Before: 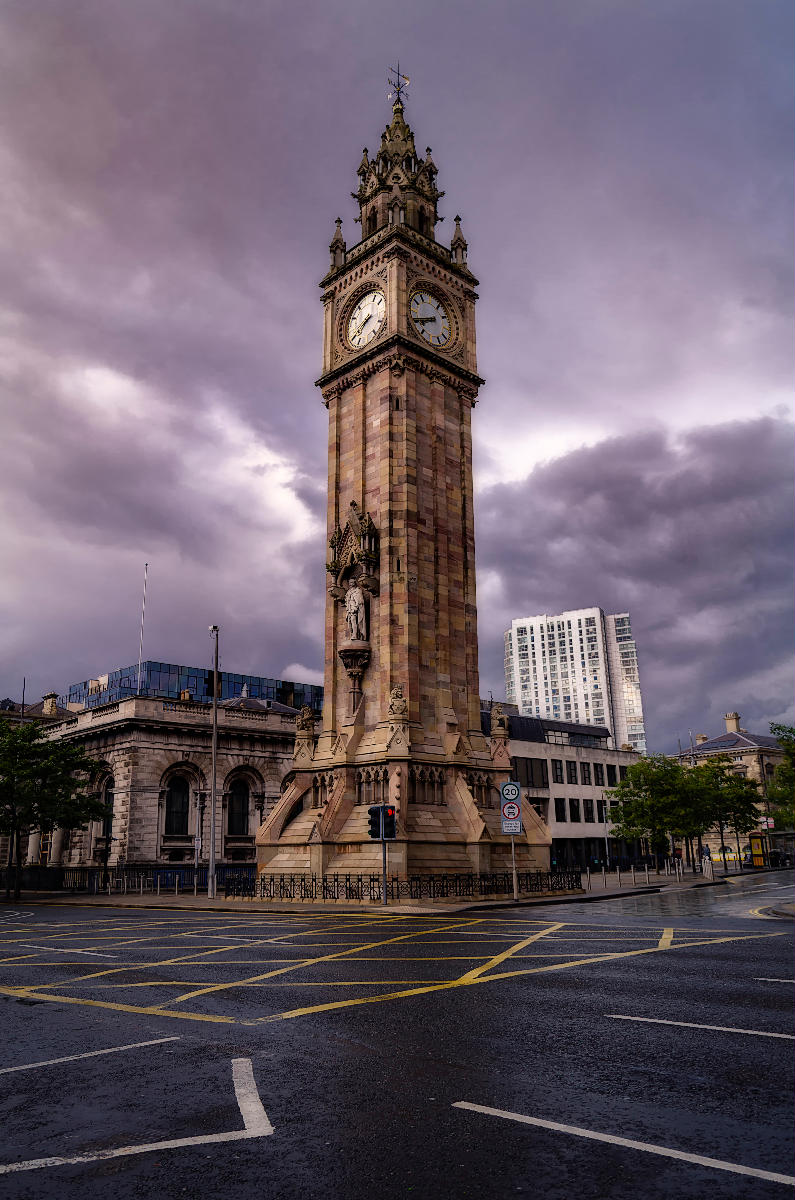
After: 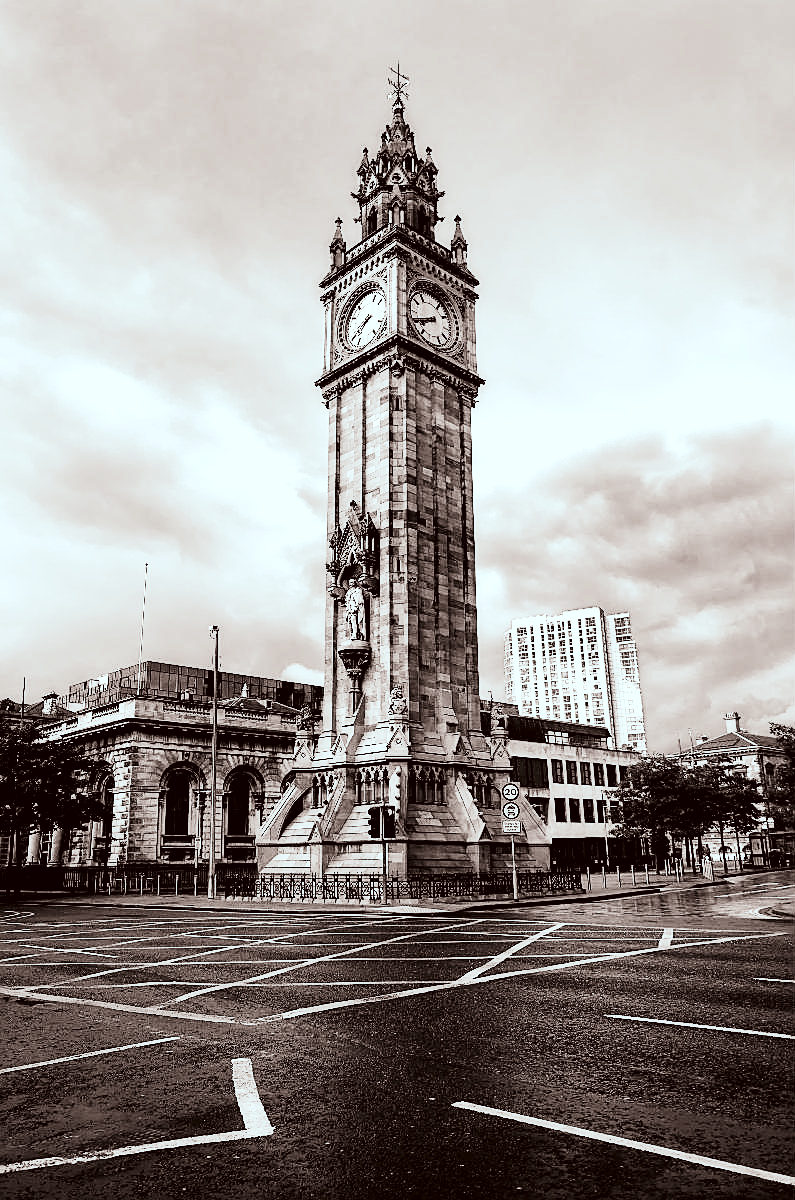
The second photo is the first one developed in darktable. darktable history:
color calibration: output gray [0.267, 0.423, 0.267, 0], illuminant same as pipeline (D50), adaptation XYZ, x 0.346, y 0.357, temperature 5010.56 K
color correction: highlights a* -5.12, highlights b* -4.34, shadows a* 3.7, shadows b* 4.15
exposure: black level correction 0, exposure 1.297 EV, compensate highlight preservation false
filmic rgb: black relative exposure -3.96 EV, white relative exposure 2.98 EV, hardness 3, contrast 1.406, color science v5 (2021), iterations of high-quality reconstruction 0, contrast in shadows safe, contrast in highlights safe
color balance rgb: power › chroma 1.563%, power › hue 28.79°, highlights gain › luminance 6.623%, highlights gain › chroma 0.95%, highlights gain › hue 47.76°, linear chroma grading › shadows 19.434%, linear chroma grading › highlights 3.798%, linear chroma grading › mid-tones 9.743%, perceptual saturation grading › global saturation 14.614%
contrast brightness saturation: contrast 0.198, brightness 0.164, saturation 0.224
sharpen: on, module defaults
